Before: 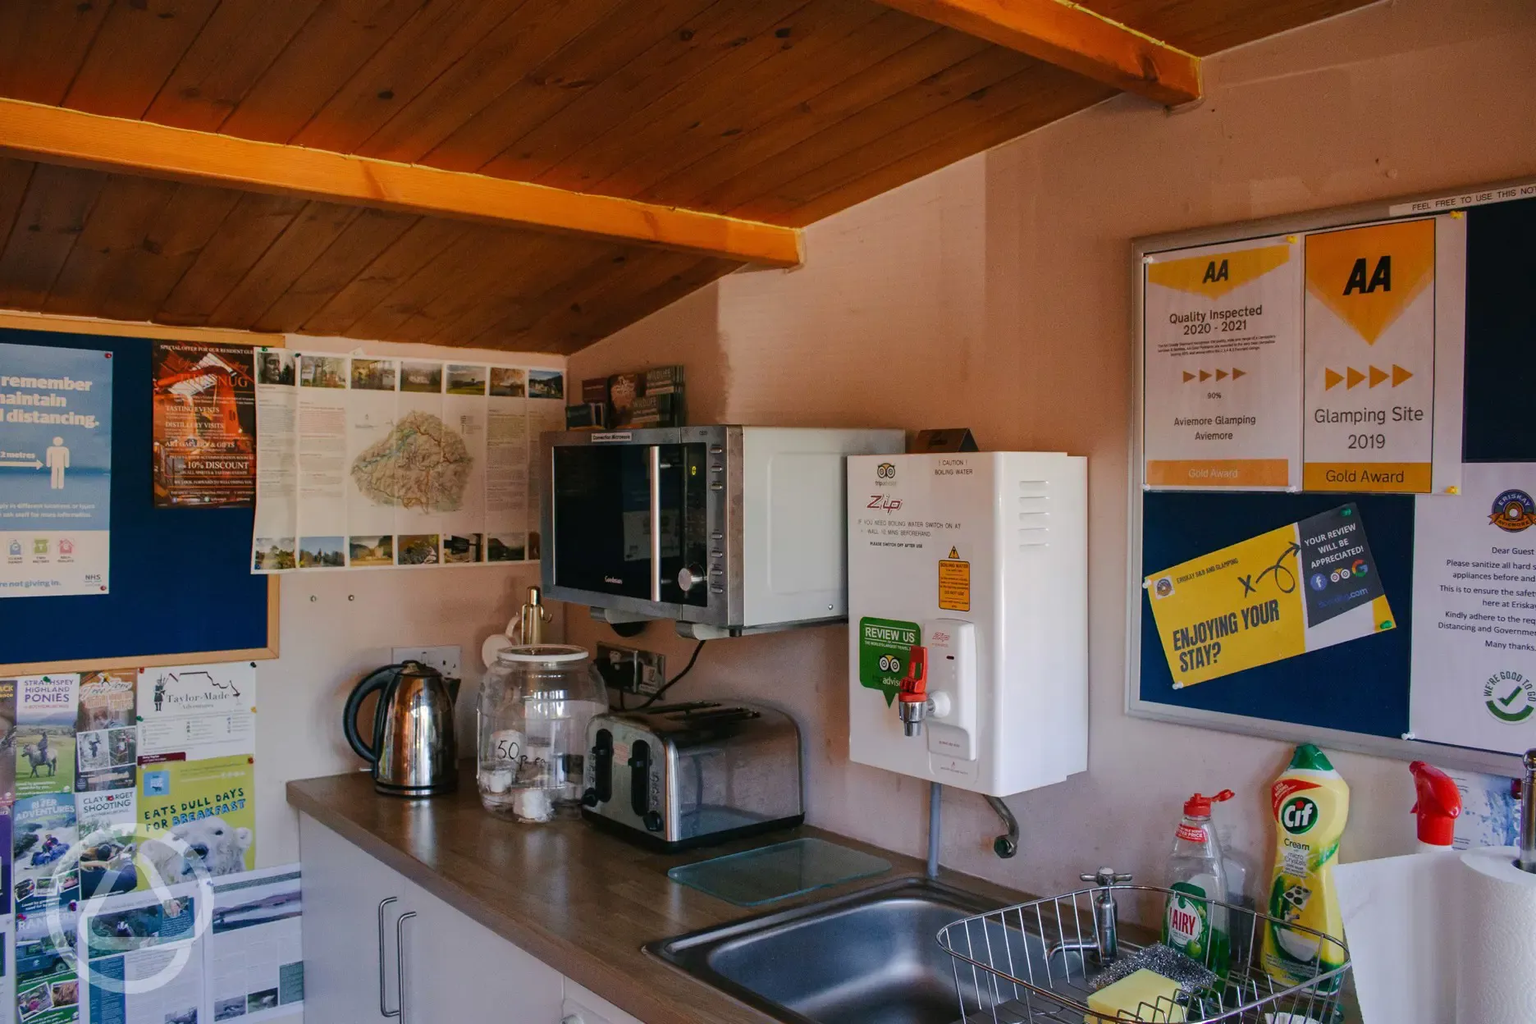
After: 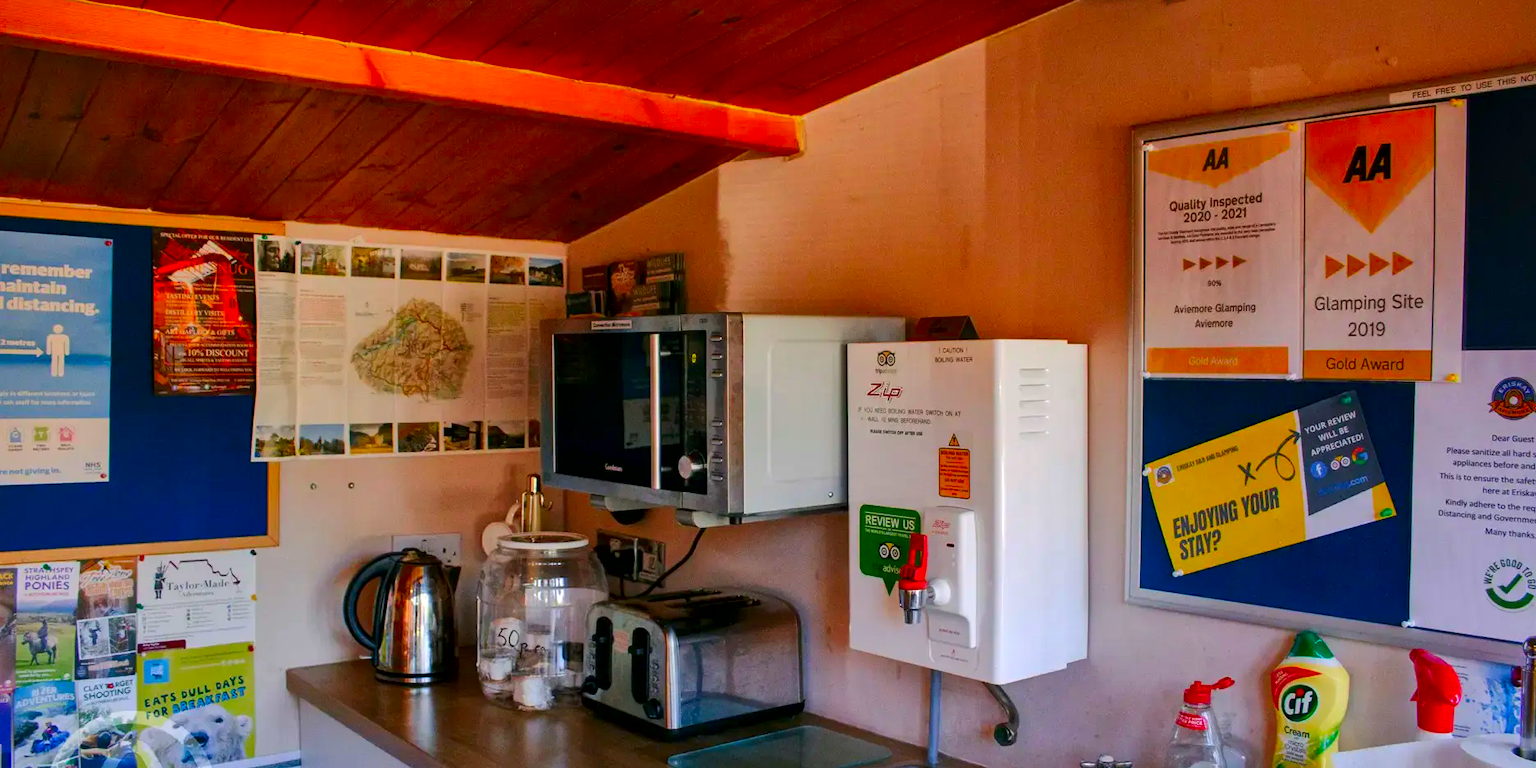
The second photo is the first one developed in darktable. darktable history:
local contrast: mode bilateral grid, contrast 20, coarseness 50, detail 144%, midtone range 0.2
color correction: saturation 1.8
crop: top 11.038%, bottom 13.962%
